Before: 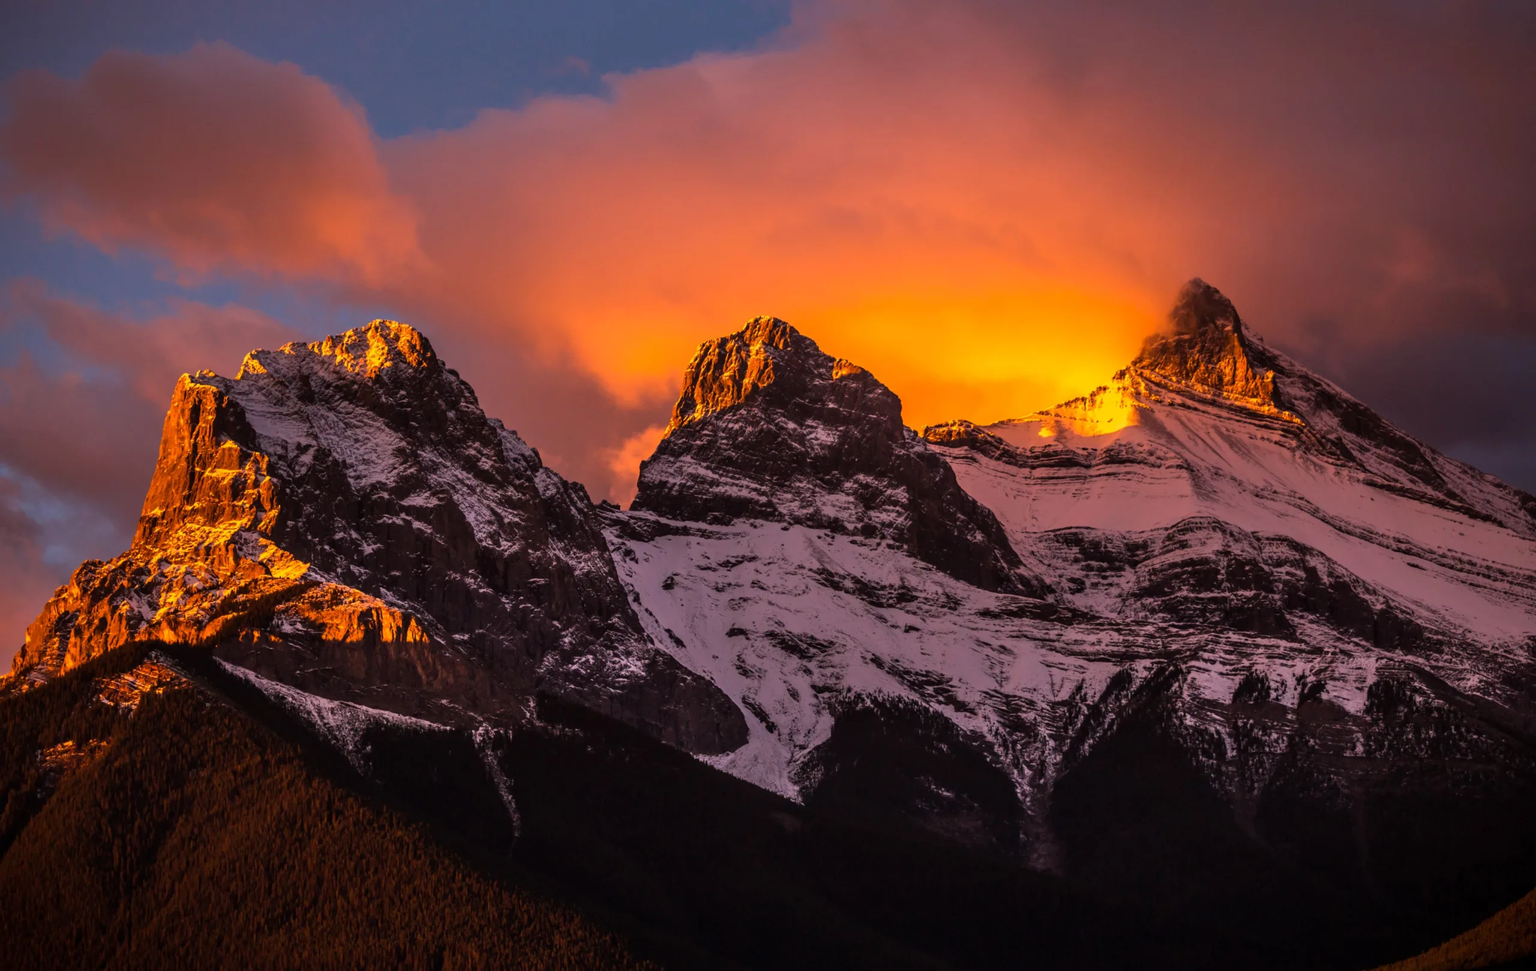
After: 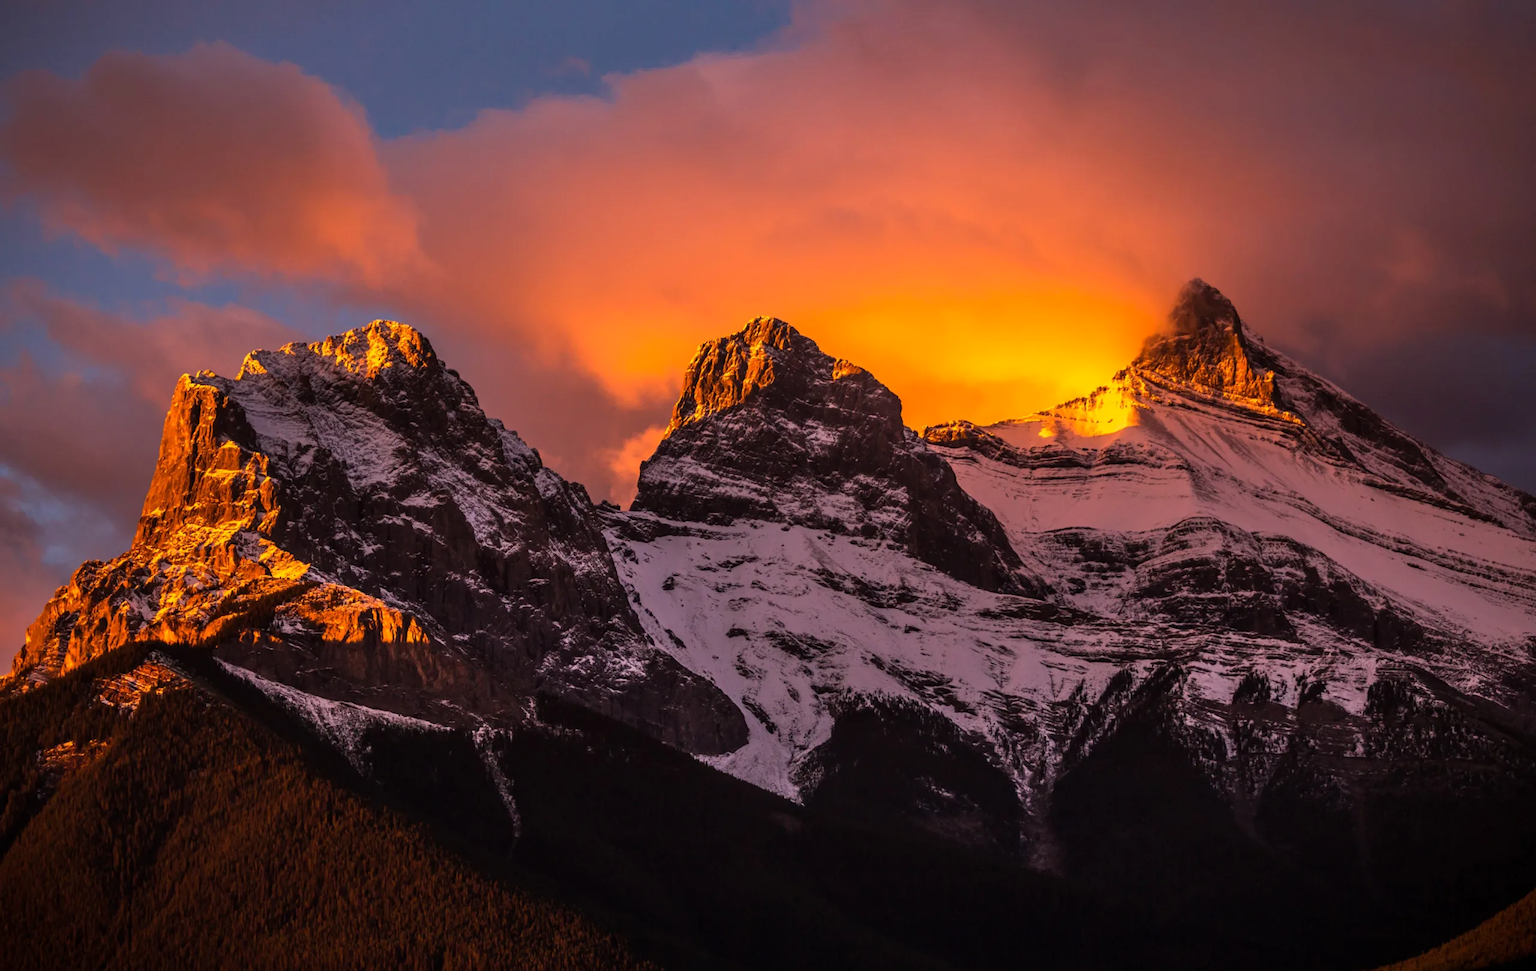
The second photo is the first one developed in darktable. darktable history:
levels: white 99.92%, levels [0, 0.492, 0.984]
